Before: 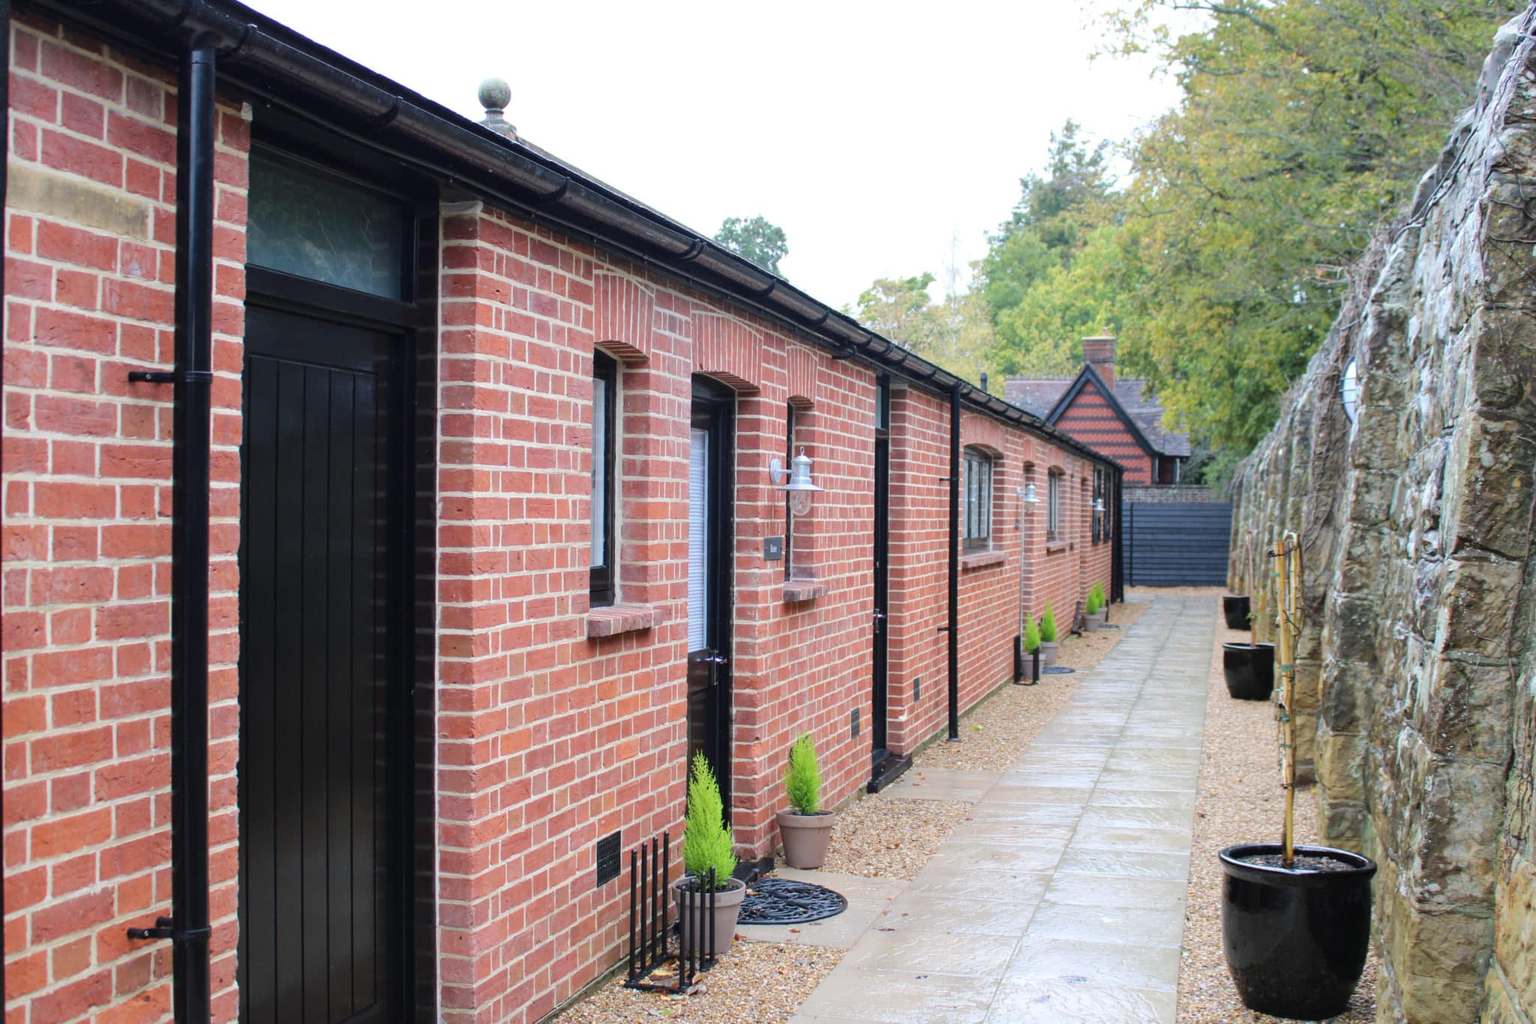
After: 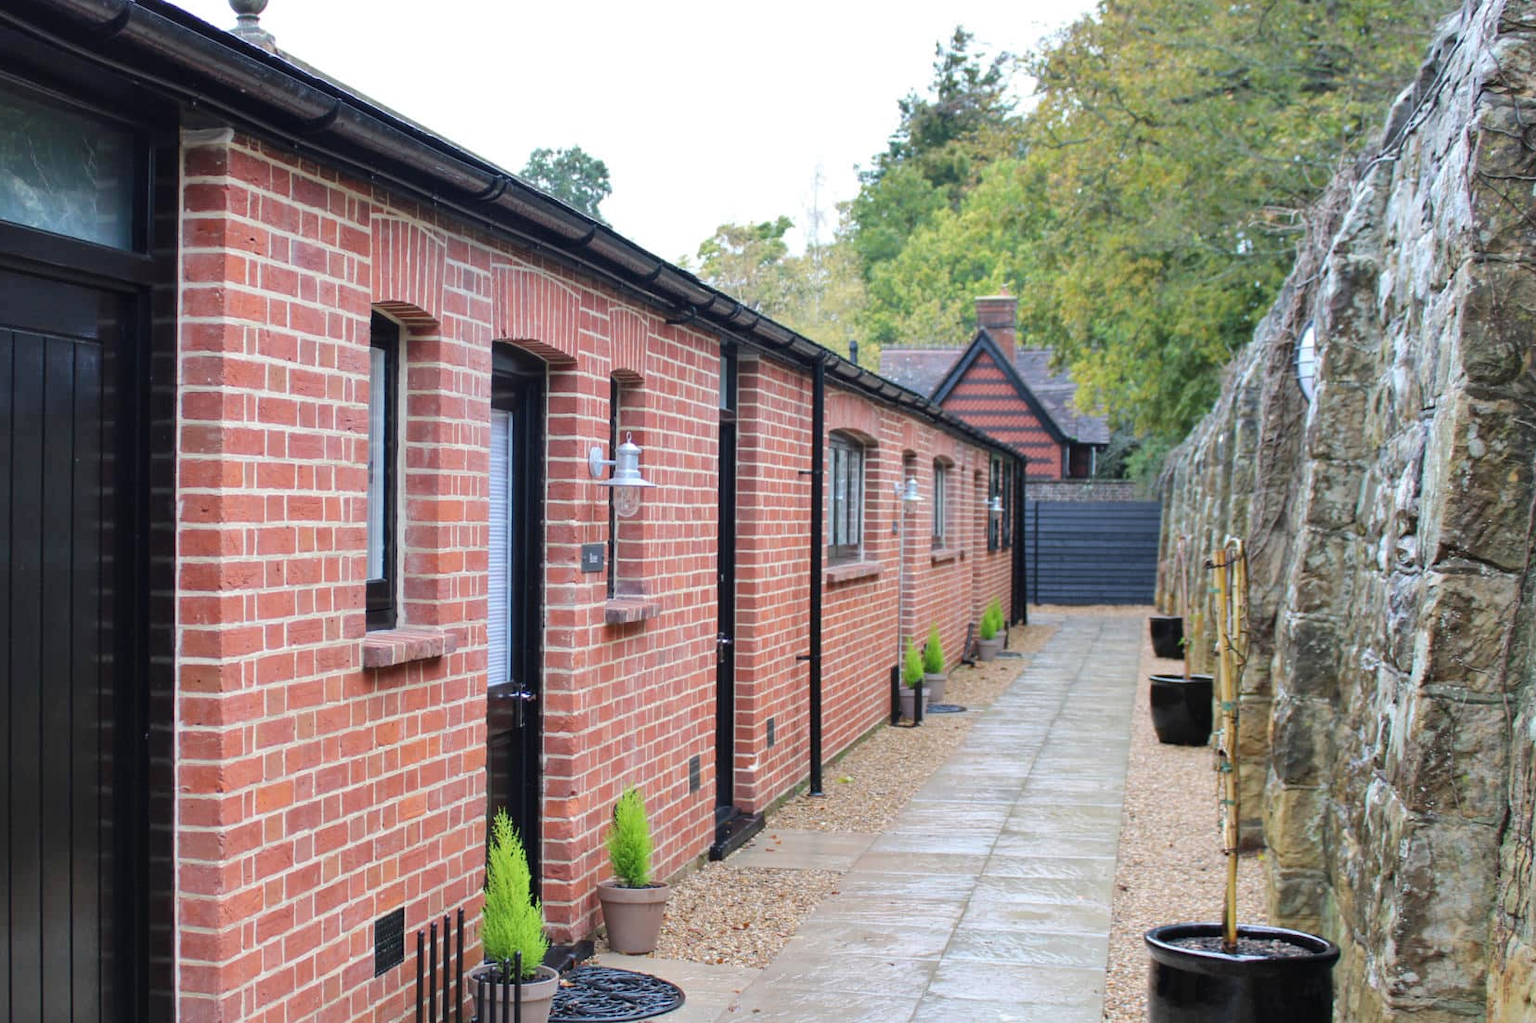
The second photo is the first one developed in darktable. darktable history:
shadows and highlights: low approximation 0.01, soften with gaussian
crop: left 19.159%, top 9.58%, bottom 9.58%
